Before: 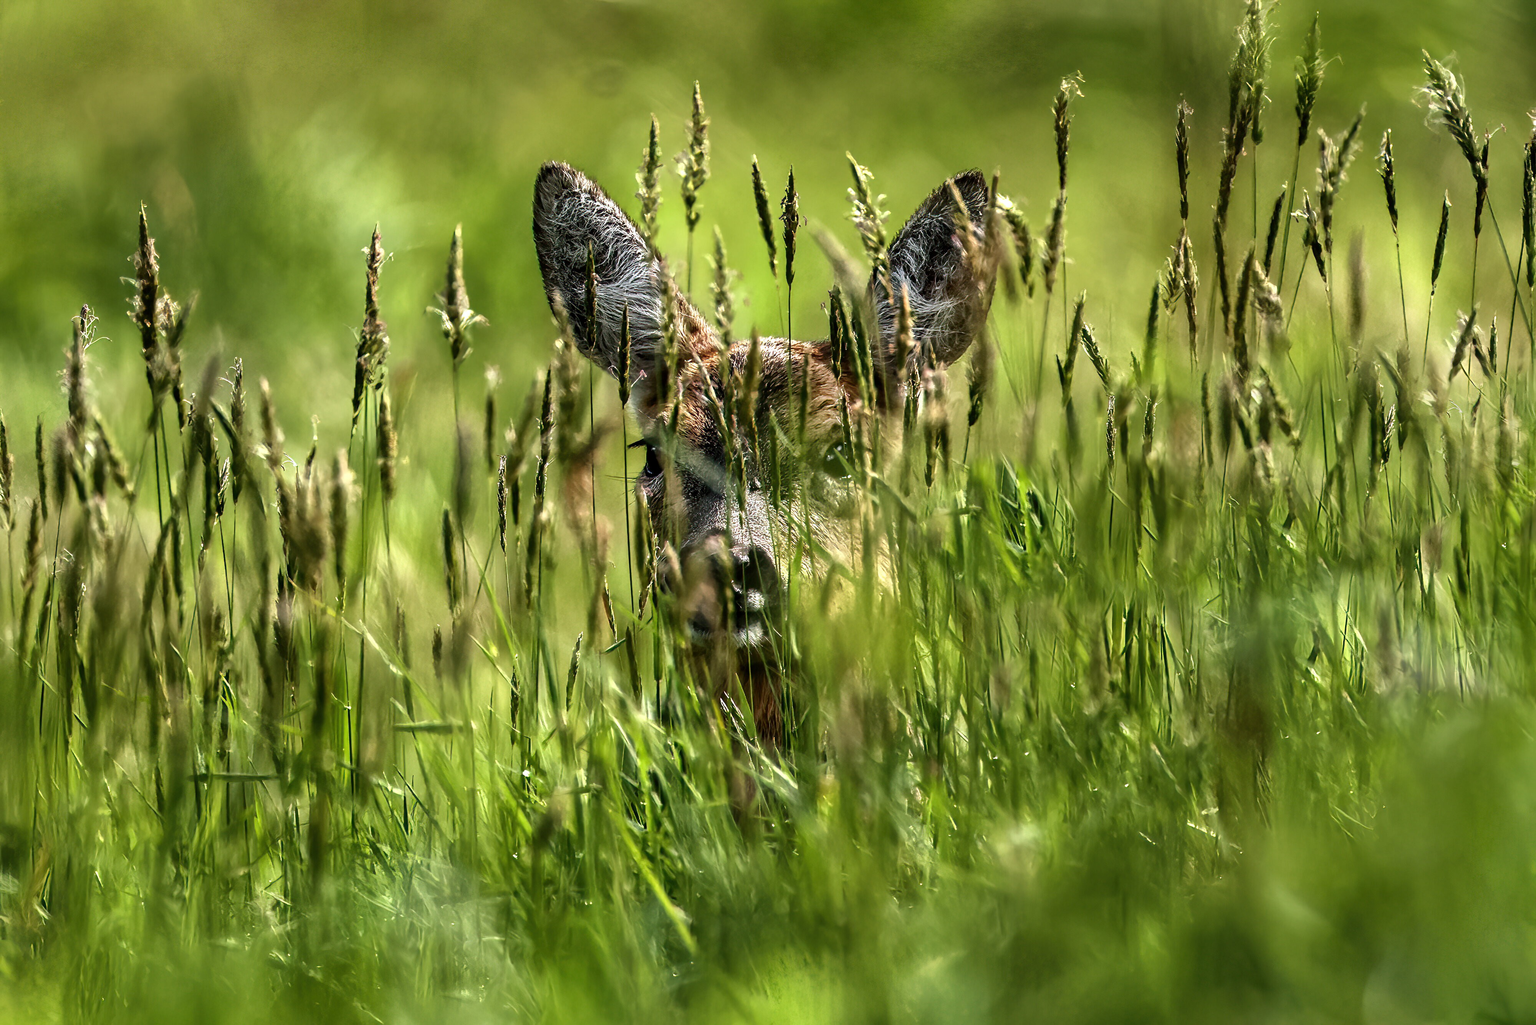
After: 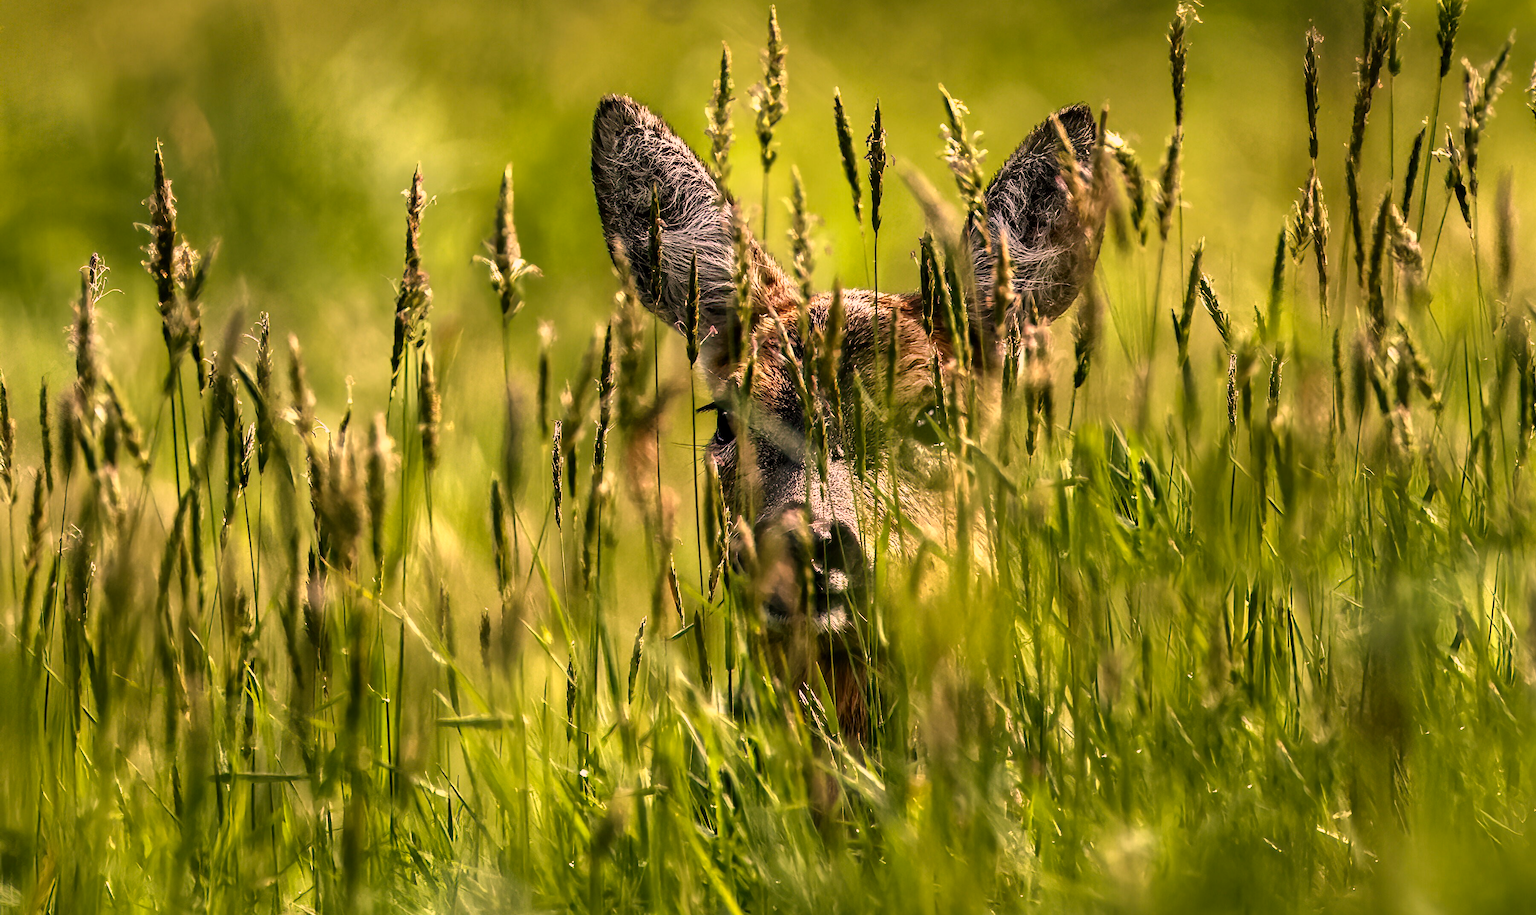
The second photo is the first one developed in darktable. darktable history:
crop: top 7.459%, right 9.82%, bottom 11.993%
color correction: highlights a* 20.38, highlights b* 19.21
